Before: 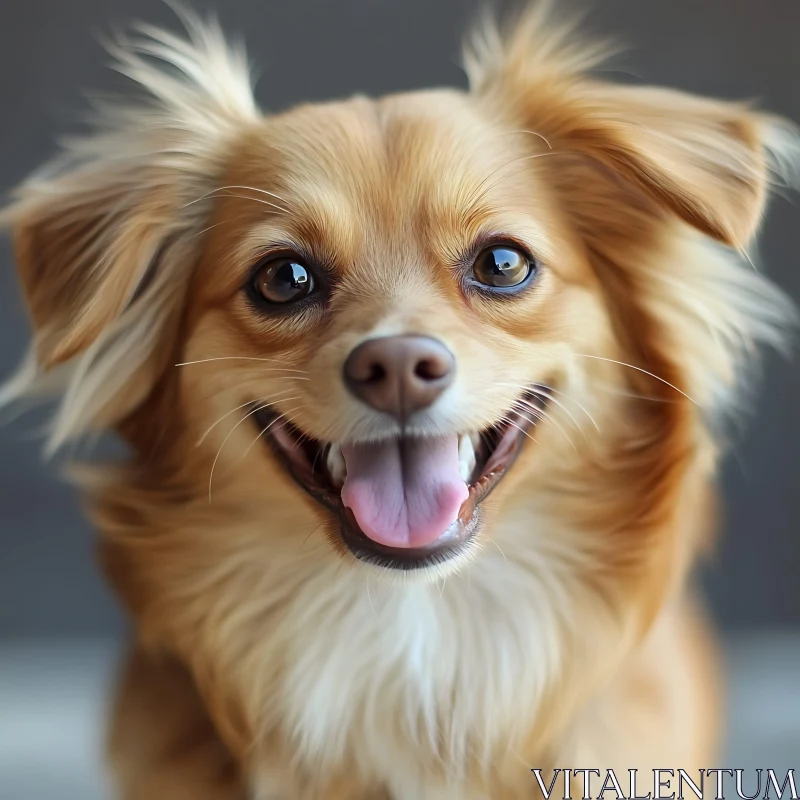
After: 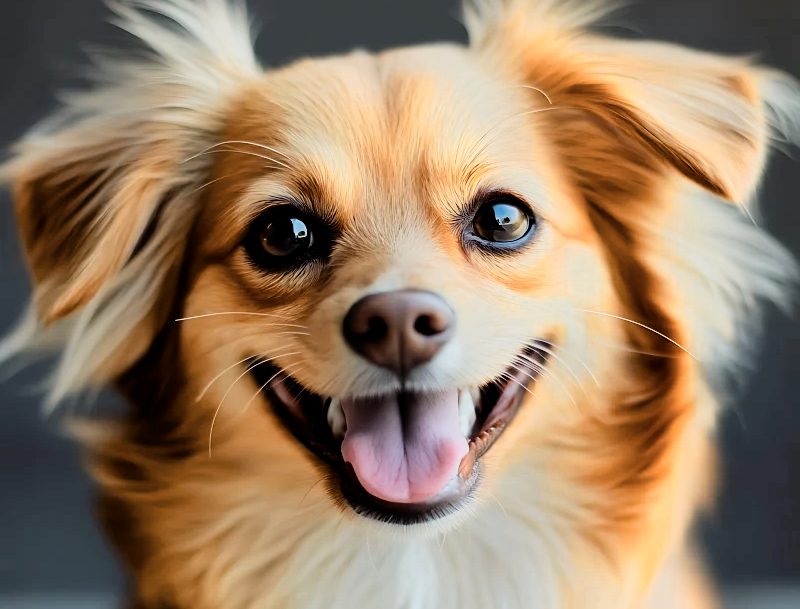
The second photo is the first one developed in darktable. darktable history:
crop: top 5.656%, bottom 18.149%
color balance rgb: perceptual saturation grading › global saturation 15.66%, perceptual saturation grading › highlights -19.009%, perceptual saturation grading › shadows 19.702%, global vibrance 20%
color zones: curves: ch0 [(0.018, 0.548) (0.197, 0.654) (0.425, 0.447) (0.605, 0.658) (0.732, 0.579)]; ch1 [(0.105, 0.531) (0.224, 0.531) (0.386, 0.39) (0.618, 0.456) (0.732, 0.456) (0.956, 0.421)]; ch2 [(0.039, 0.583) (0.215, 0.465) (0.399, 0.544) (0.465, 0.548) (0.614, 0.447) (0.724, 0.43) (0.882, 0.623) (0.956, 0.632)]
filmic rgb: black relative exposure -5.15 EV, white relative exposure 3.96 EV, threshold 3.06 EV, hardness 2.9, contrast 1.301, highlights saturation mix -30.9%, enable highlight reconstruction true
exposure: black level correction 0.005, exposure 0.005 EV, compensate highlight preservation false
